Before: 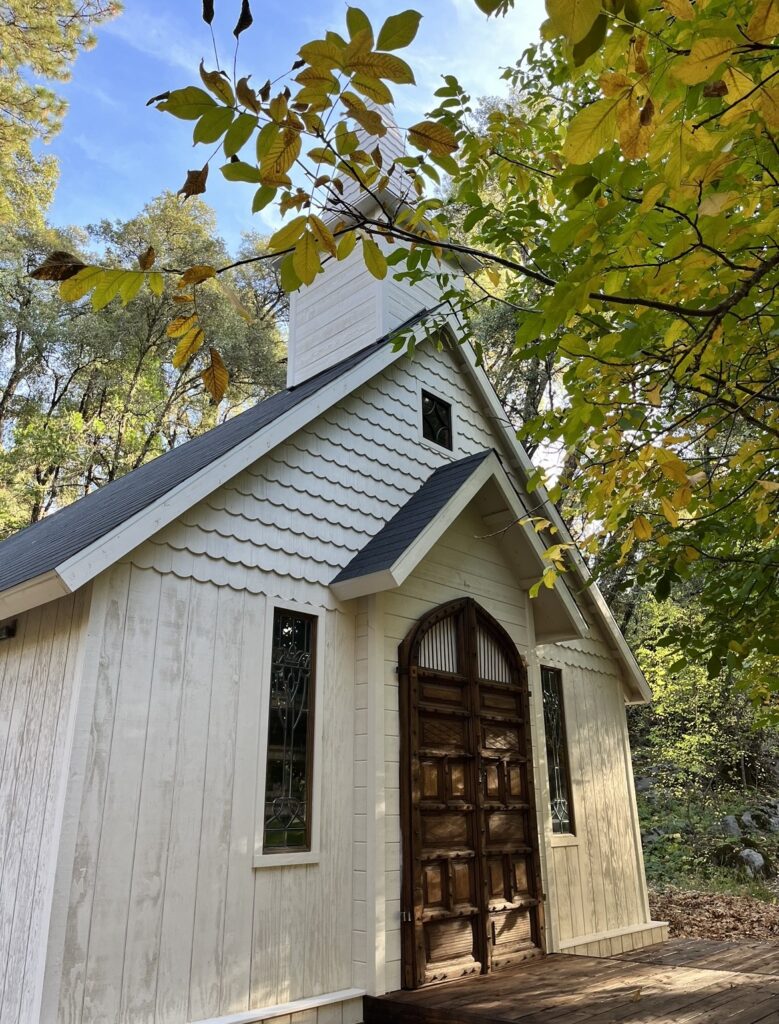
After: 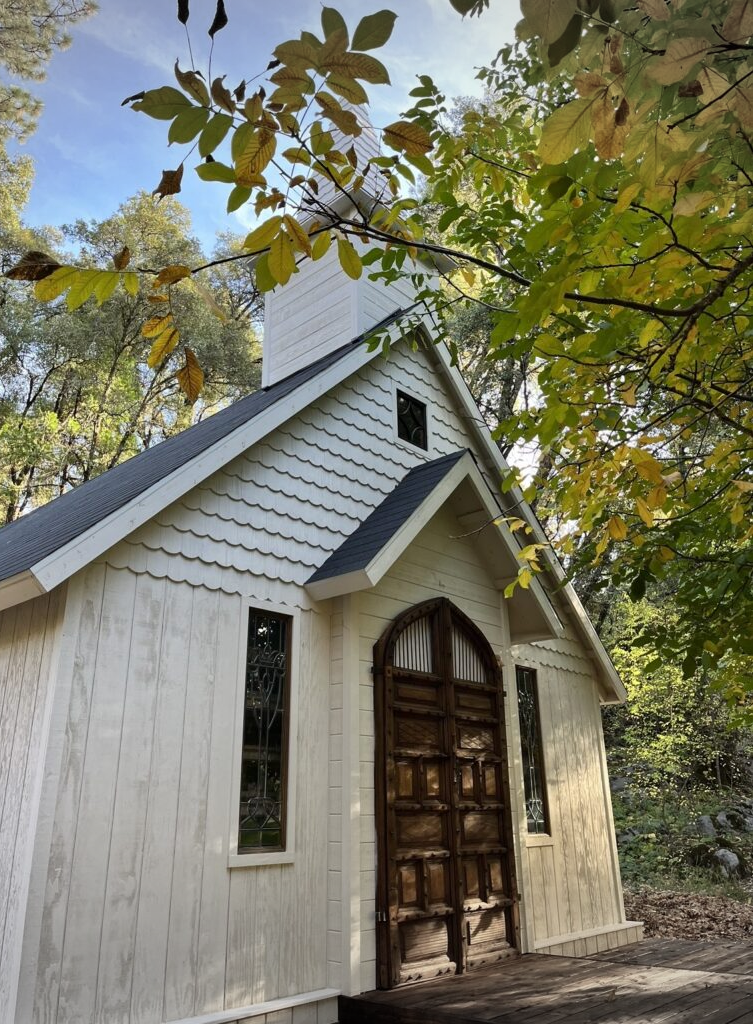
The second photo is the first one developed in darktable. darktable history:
vignetting: fall-off start 100%, brightness -0.282, width/height ratio 1.31
crop and rotate: left 3.238%
